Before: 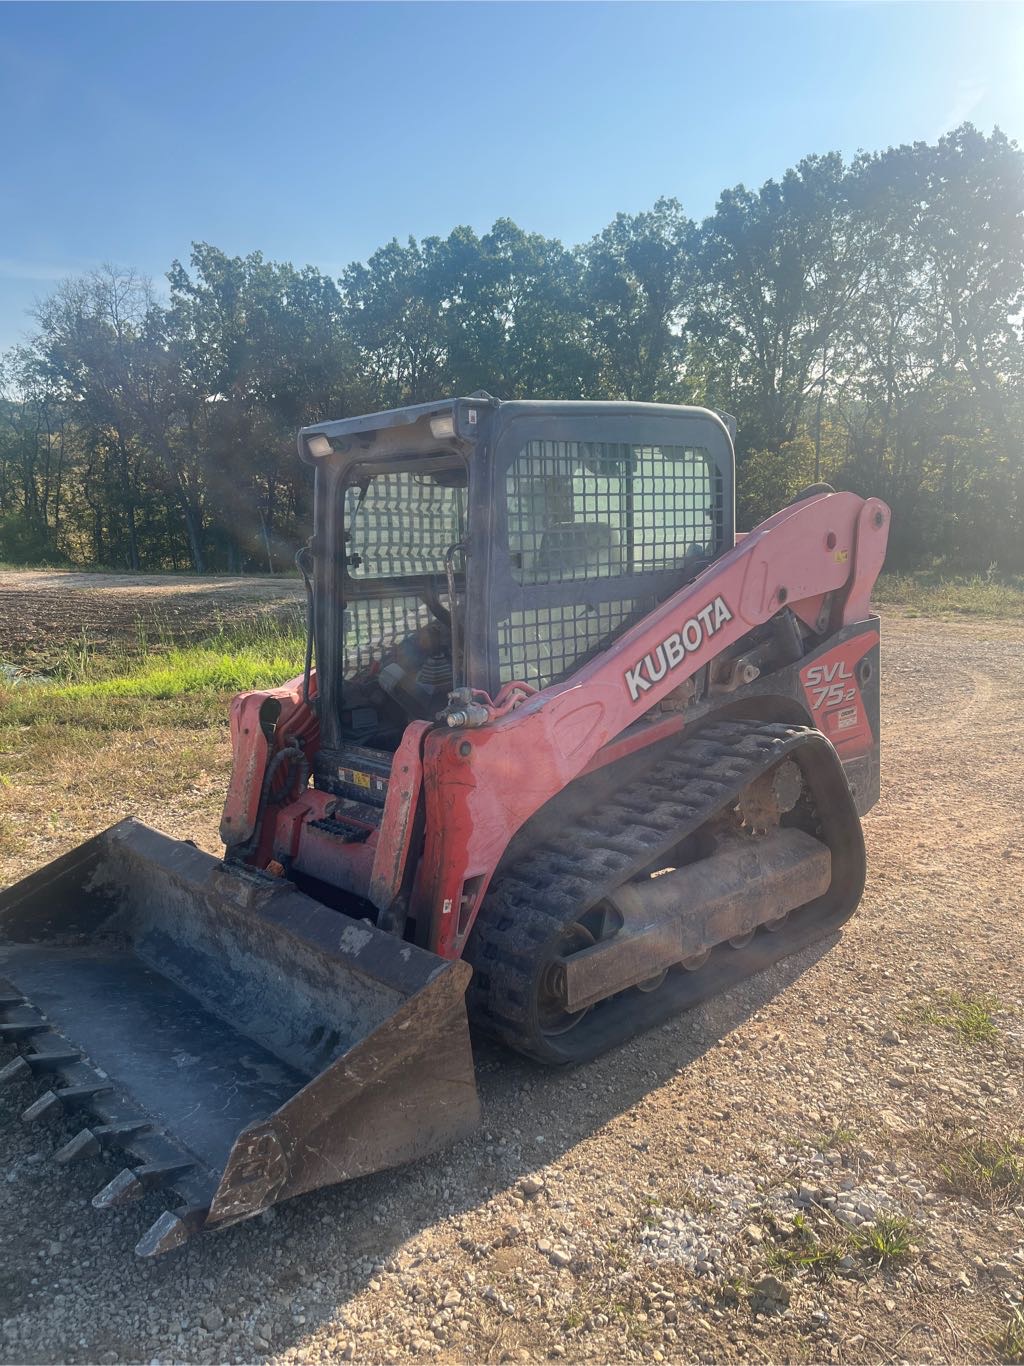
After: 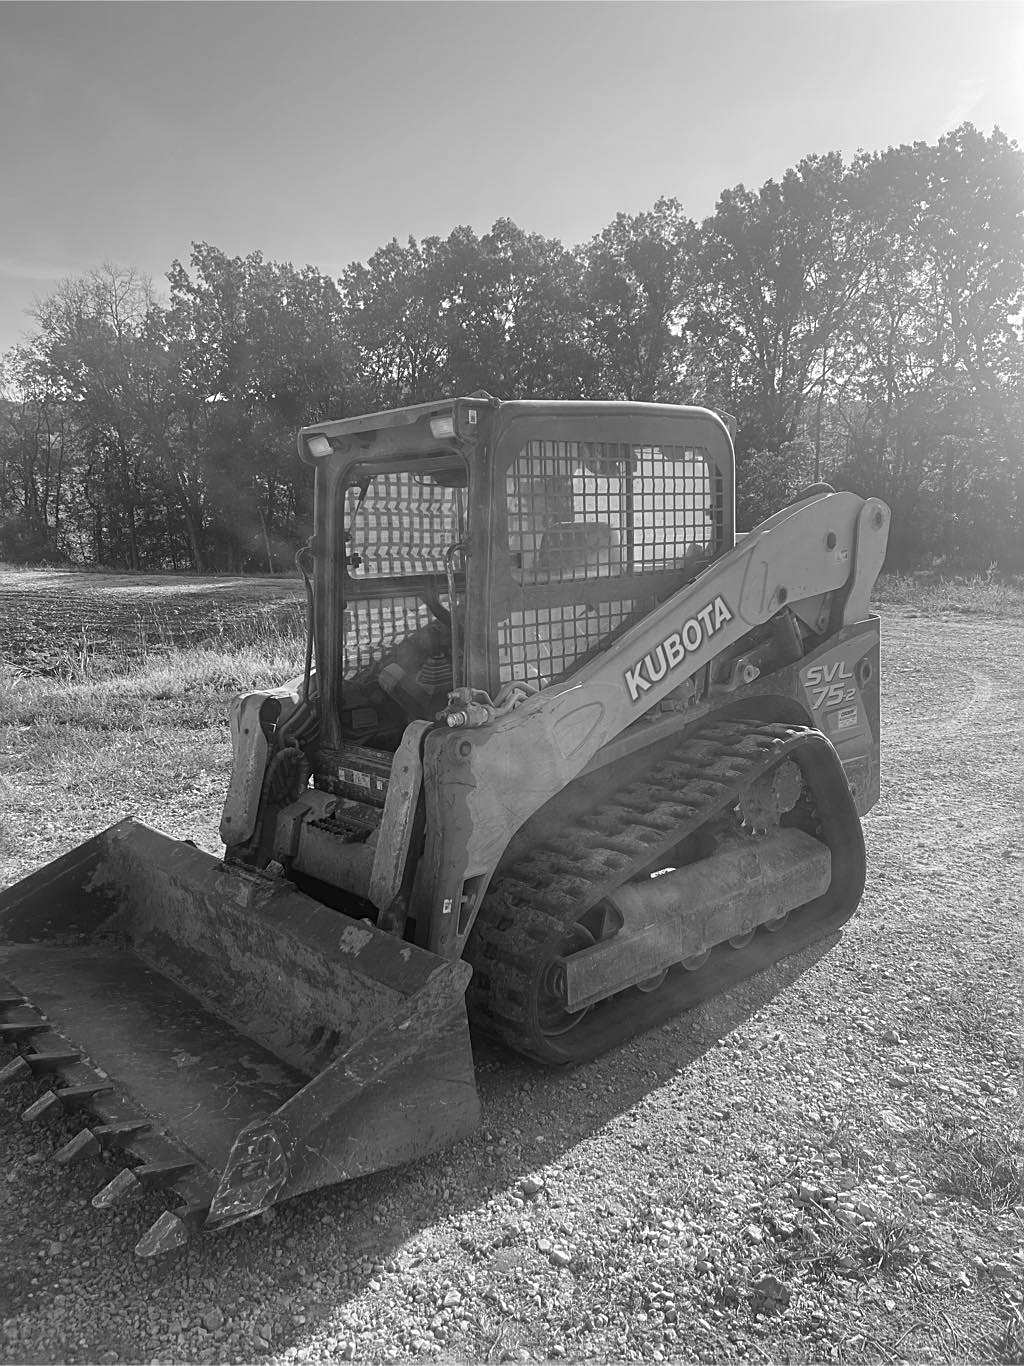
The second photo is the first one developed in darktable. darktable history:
monochrome: on, module defaults
sharpen: on, module defaults
rotate and perspective: automatic cropping original format, crop left 0, crop top 0
